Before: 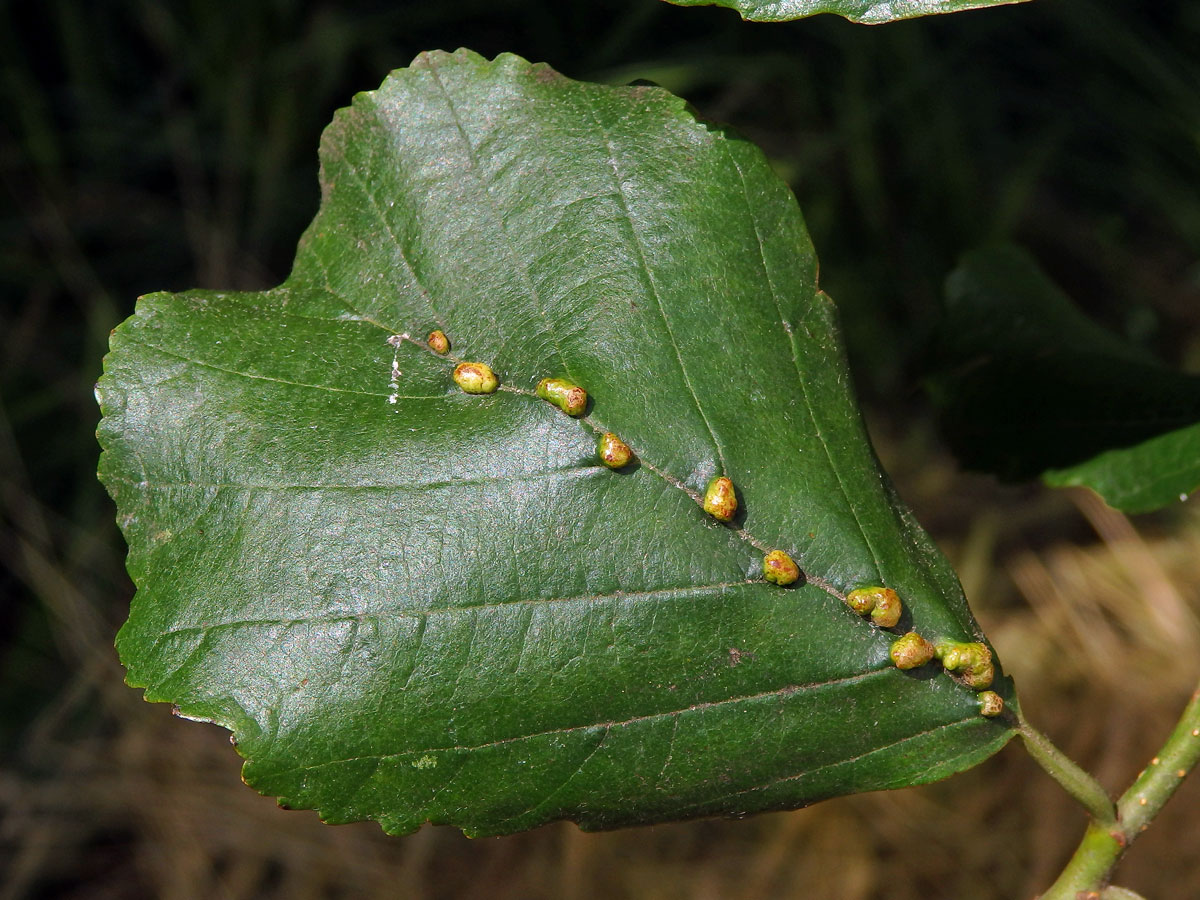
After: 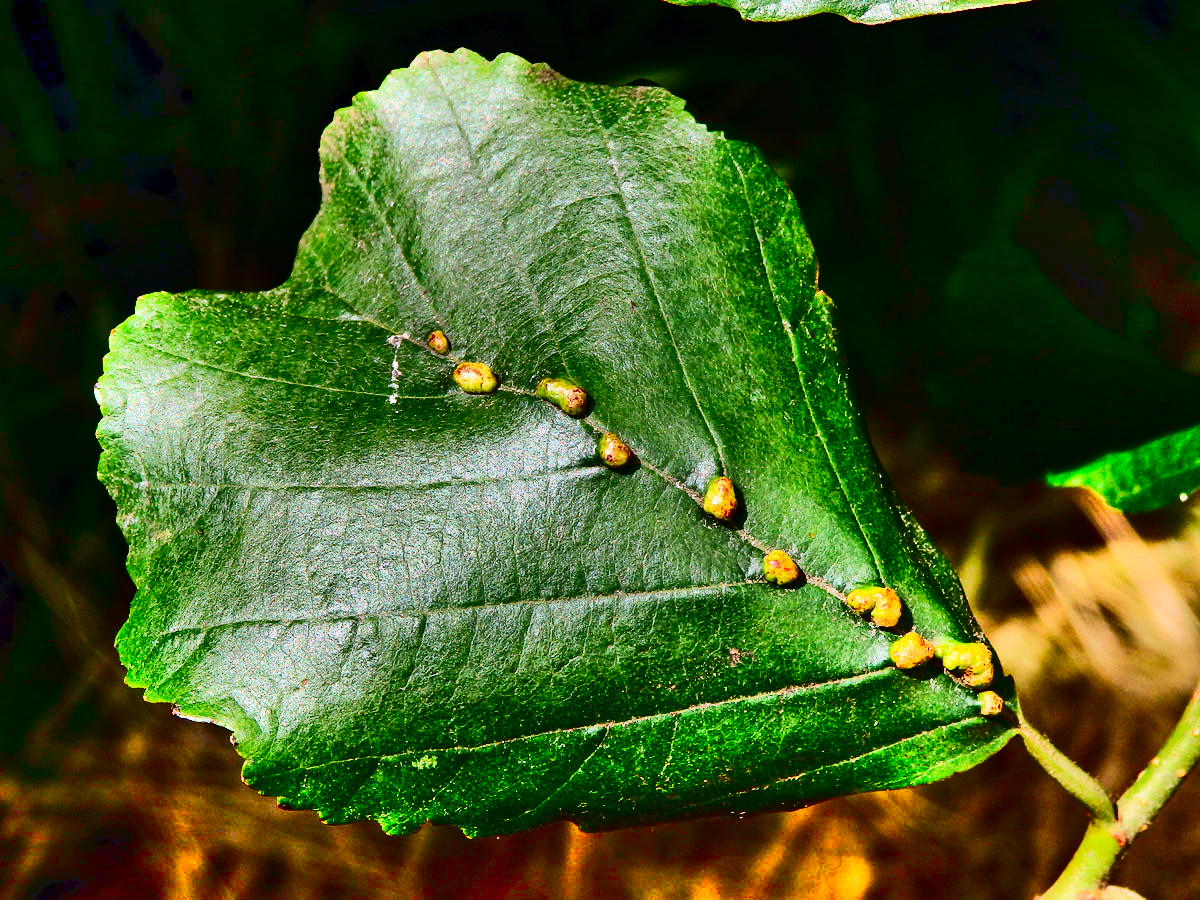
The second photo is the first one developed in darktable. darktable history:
tone curve: curves: ch0 [(0, 0) (0.003, 0.006) (0.011, 0.007) (0.025, 0.01) (0.044, 0.015) (0.069, 0.023) (0.1, 0.031) (0.136, 0.045) (0.177, 0.066) (0.224, 0.098) (0.277, 0.139) (0.335, 0.194) (0.399, 0.254) (0.468, 0.346) (0.543, 0.45) (0.623, 0.56) (0.709, 0.667) (0.801, 0.78) (0.898, 0.891) (1, 1)], color space Lab, independent channels, preserve colors none
tone equalizer: smoothing diameter 24.88%, edges refinement/feathering 13.78, preserve details guided filter
base curve: curves: ch0 [(0, 0) (0.028, 0.03) (0.121, 0.232) (0.46, 0.748) (0.859, 0.968) (1, 1)]
contrast brightness saturation: contrast 0.097, brightness -0.263, saturation 0.144
shadows and highlights: radius 123.74, shadows 98.38, white point adjustment -3.13, highlights -98.27, shadows color adjustment 97.99%, highlights color adjustment 57.97%, soften with gaussian
